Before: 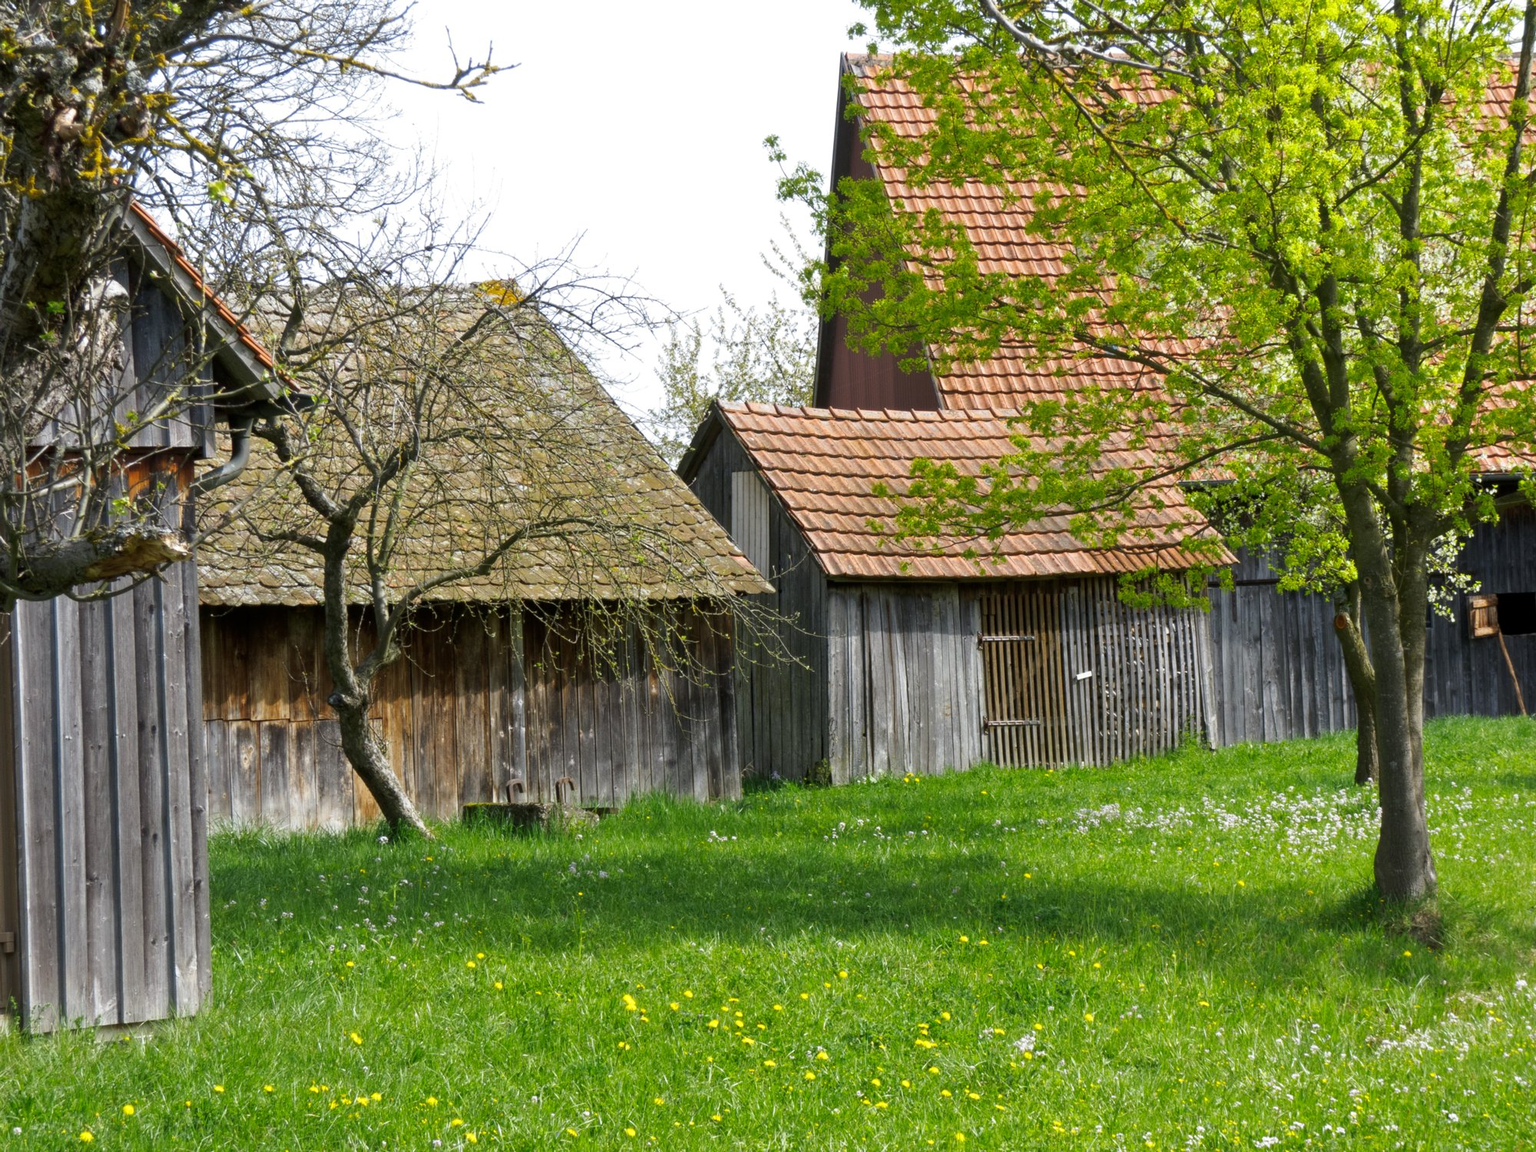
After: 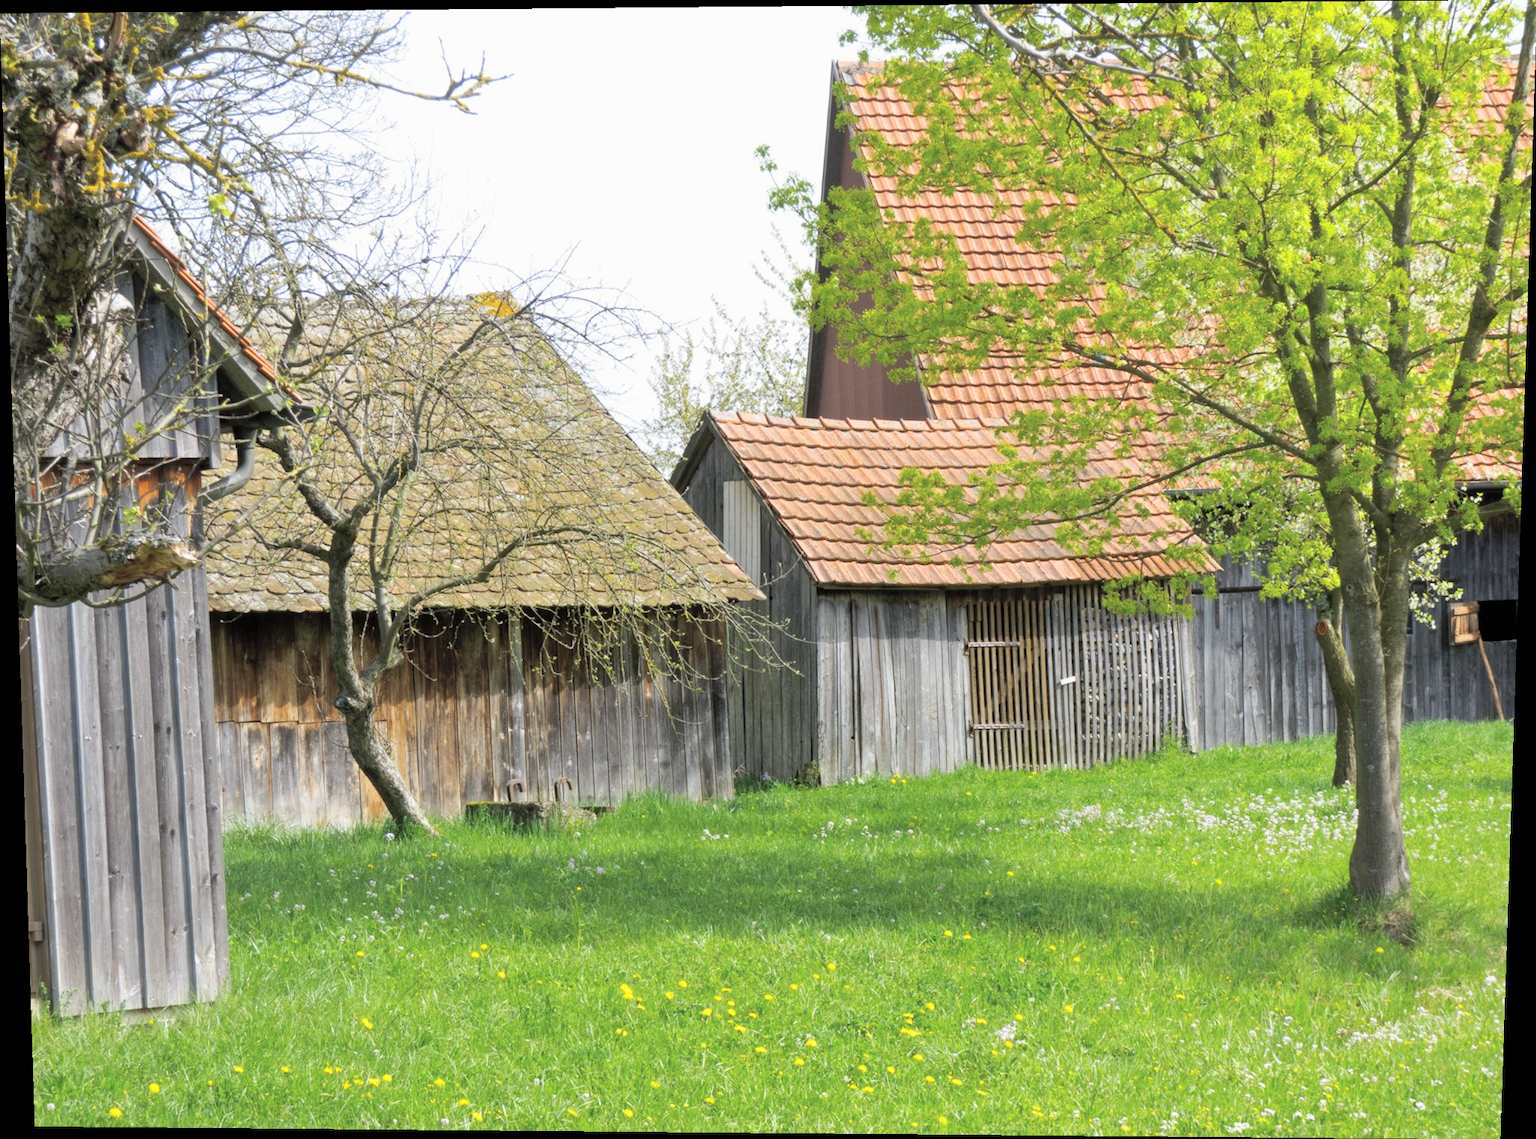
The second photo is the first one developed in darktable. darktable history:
global tonemap: drago (0.7, 100)
rotate and perspective: lens shift (vertical) 0.048, lens shift (horizontal) -0.024, automatic cropping off
